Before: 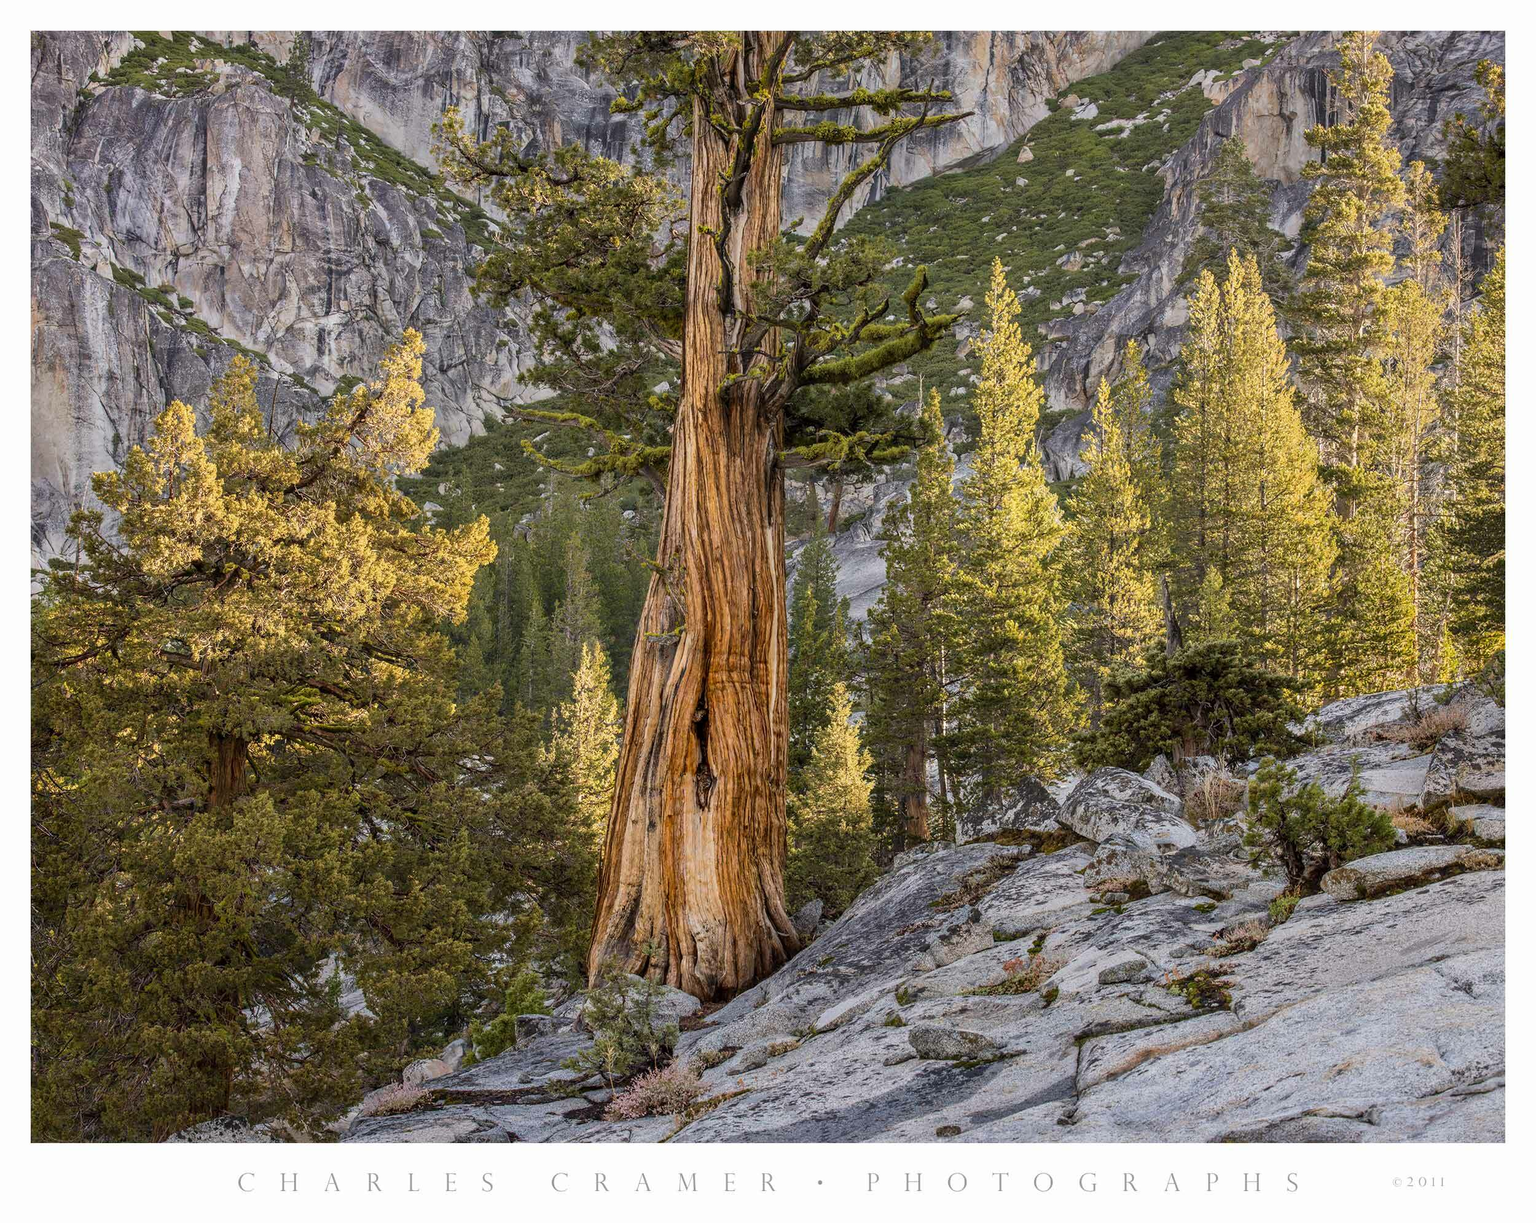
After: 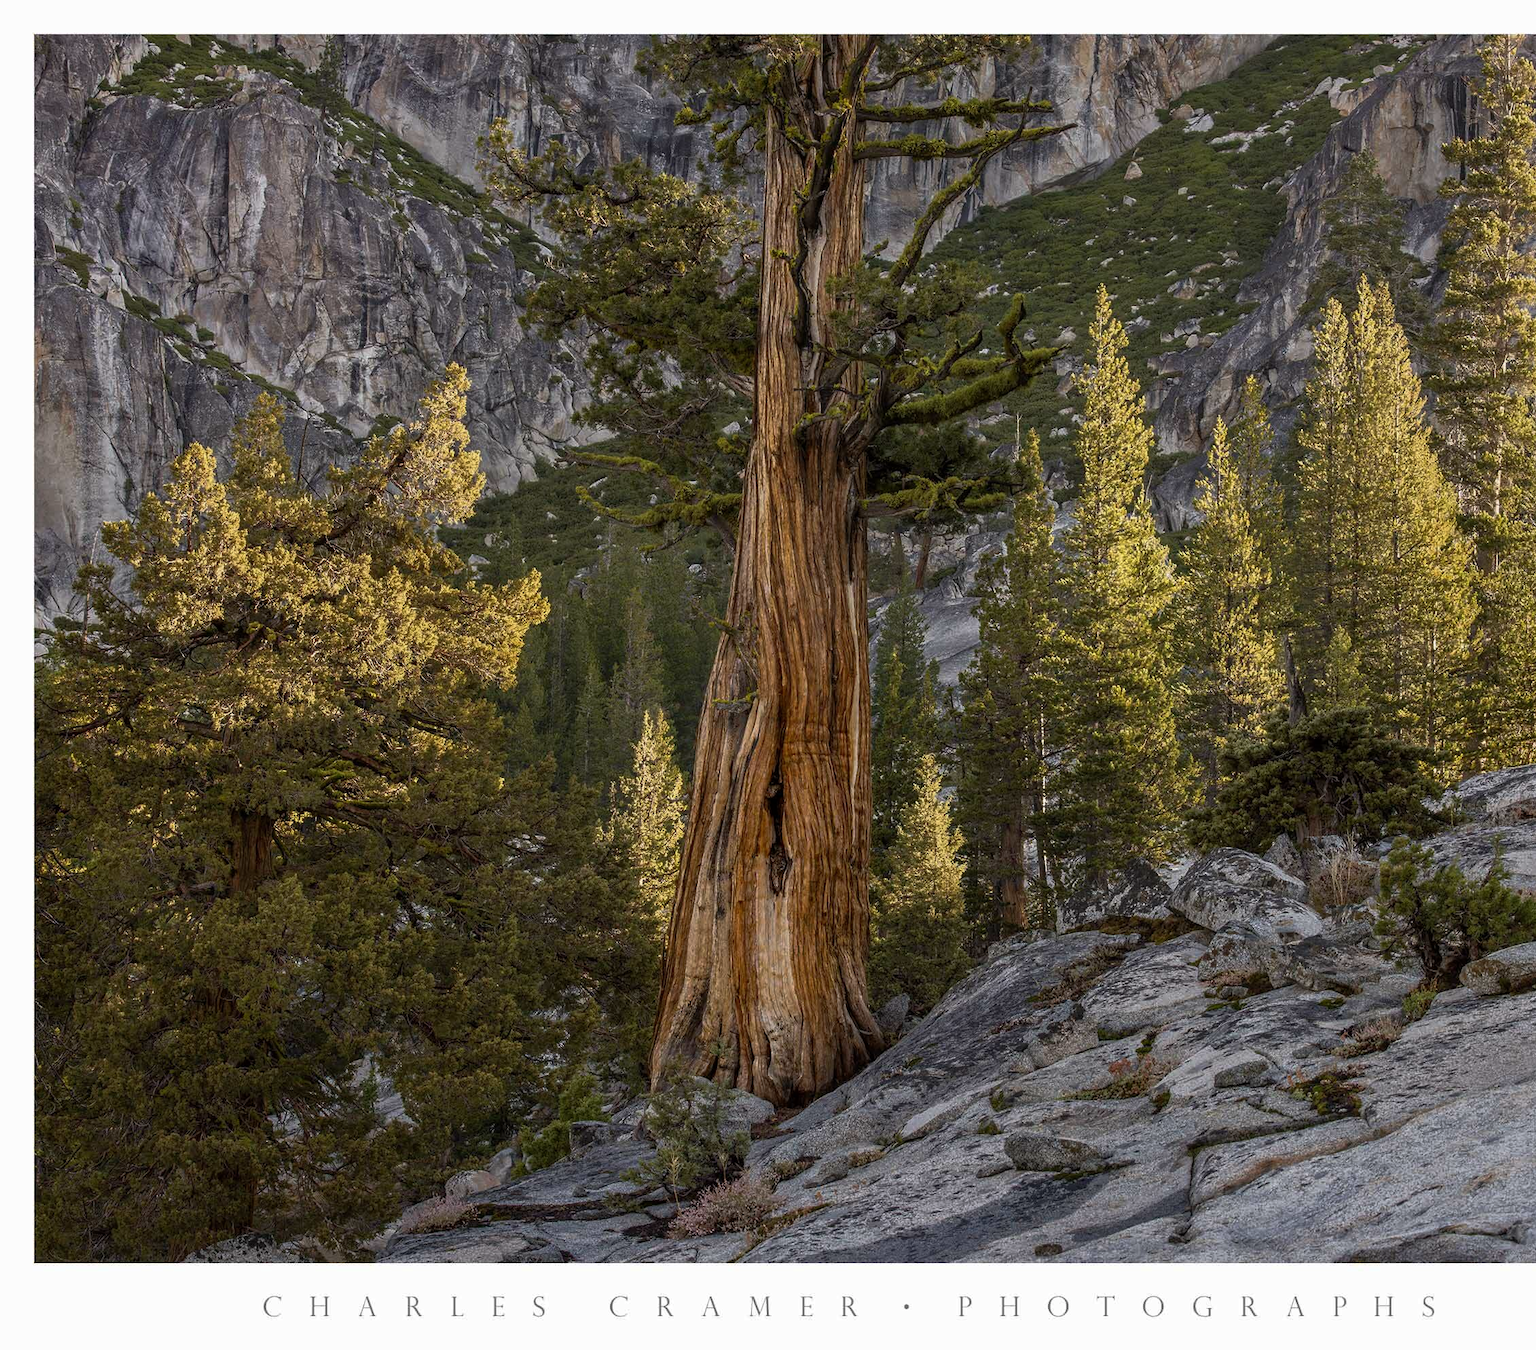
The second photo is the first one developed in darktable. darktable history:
rgb curve: curves: ch0 [(0, 0) (0.415, 0.237) (1, 1)]
crop: right 9.509%, bottom 0.031%
